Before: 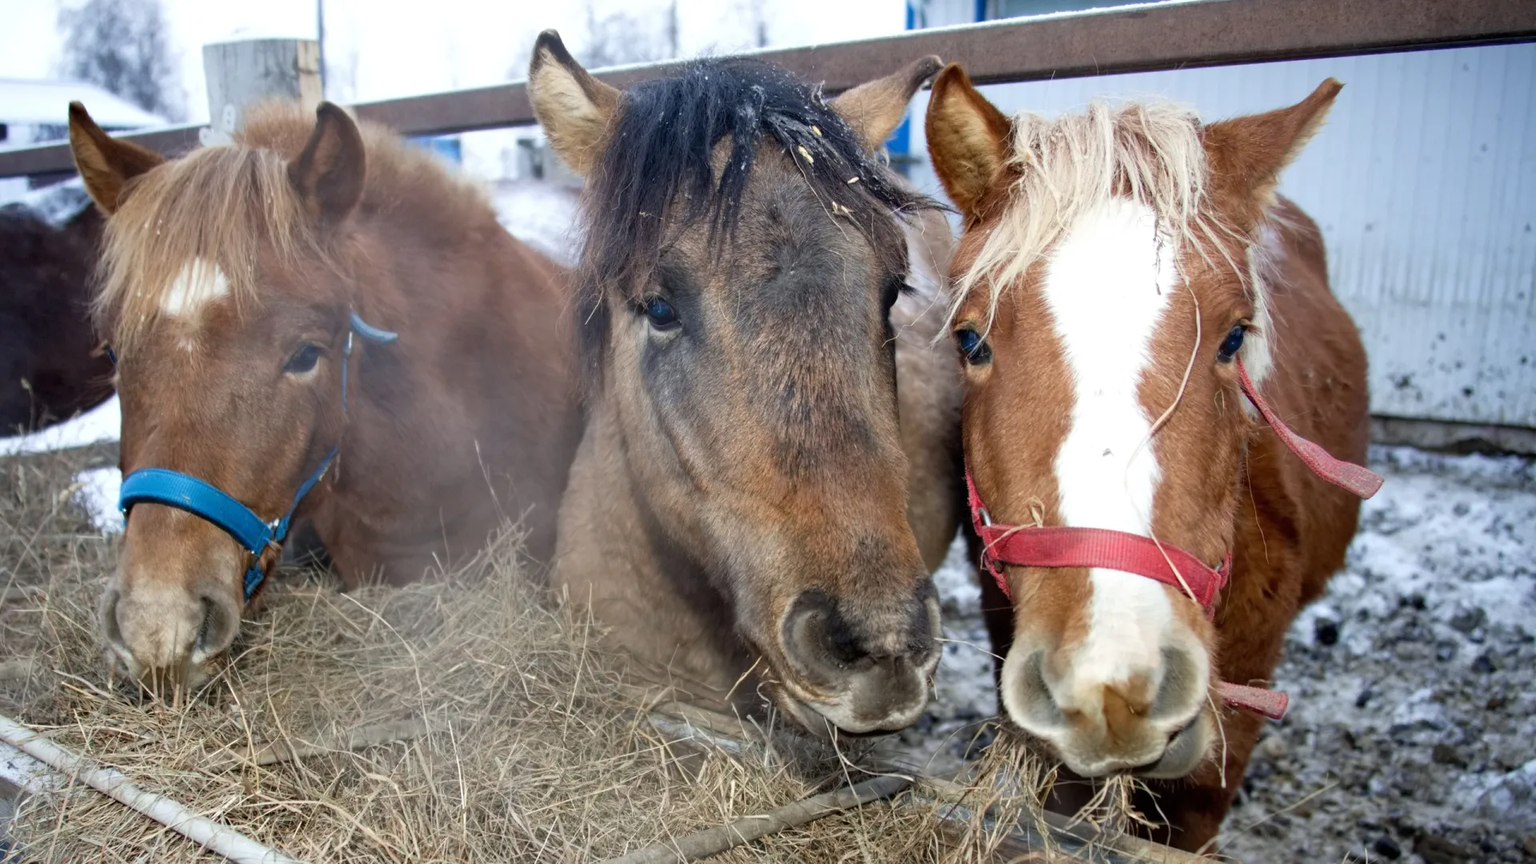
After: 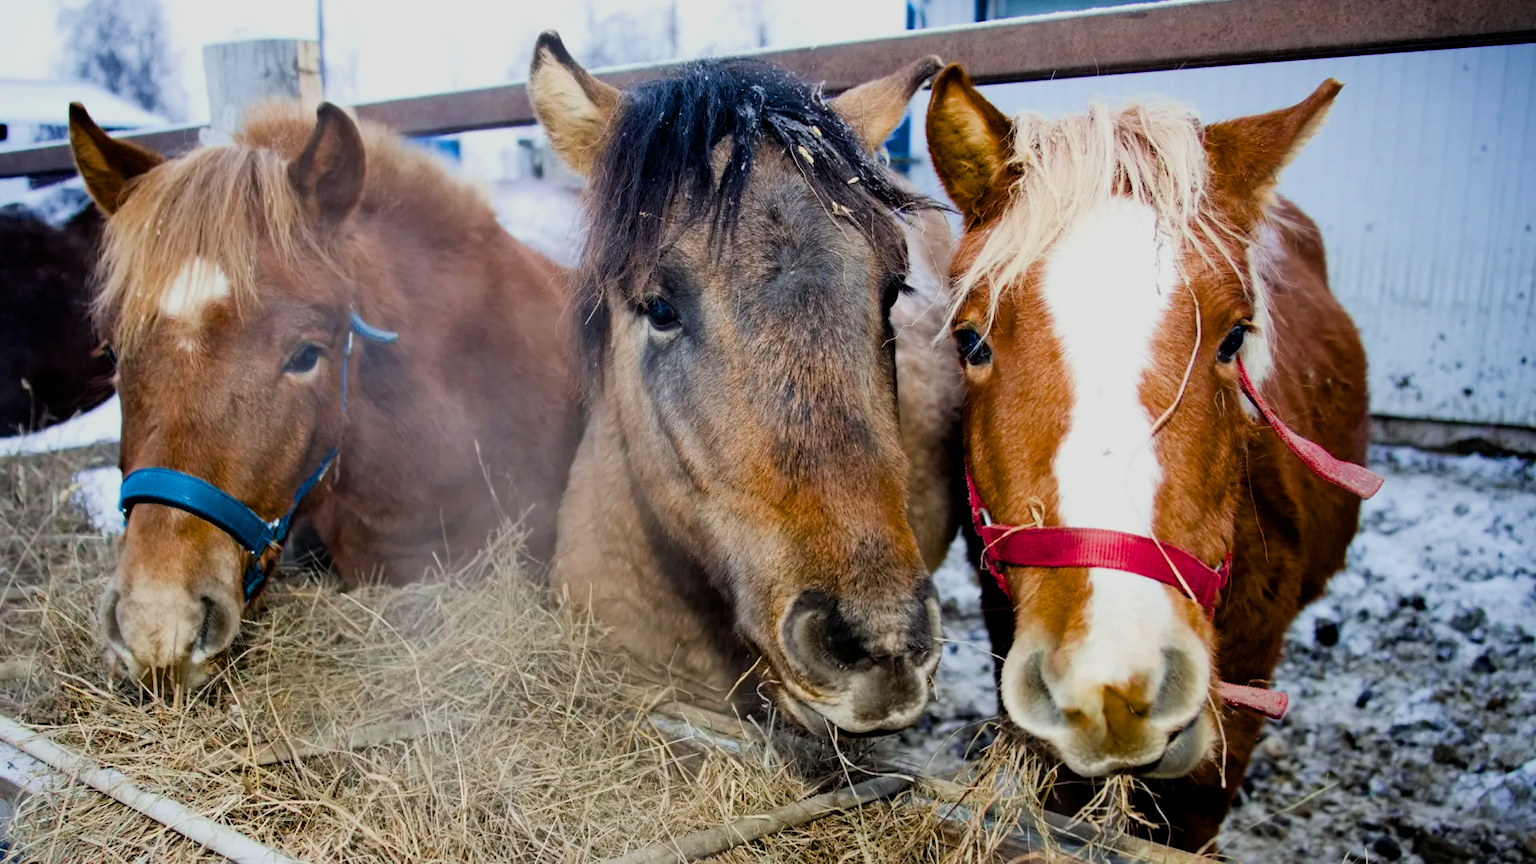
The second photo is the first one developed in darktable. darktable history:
filmic rgb: black relative exposure -6.92 EV, white relative exposure 5.6 EV, threshold 2.95 EV, hardness 2.85, enable highlight reconstruction true
color balance rgb: highlights gain › luminance 14.753%, linear chroma grading › global chroma 15.471%, perceptual saturation grading › global saturation 25.694%, perceptual brilliance grading › global brilliance 20.335%, perceptual brilliance grading › shadows -39.377%, global vibrance 10.414%, saturation formula JzAzBz (2021)
tone equalizer: mask exposure compensation -0.507 EV
